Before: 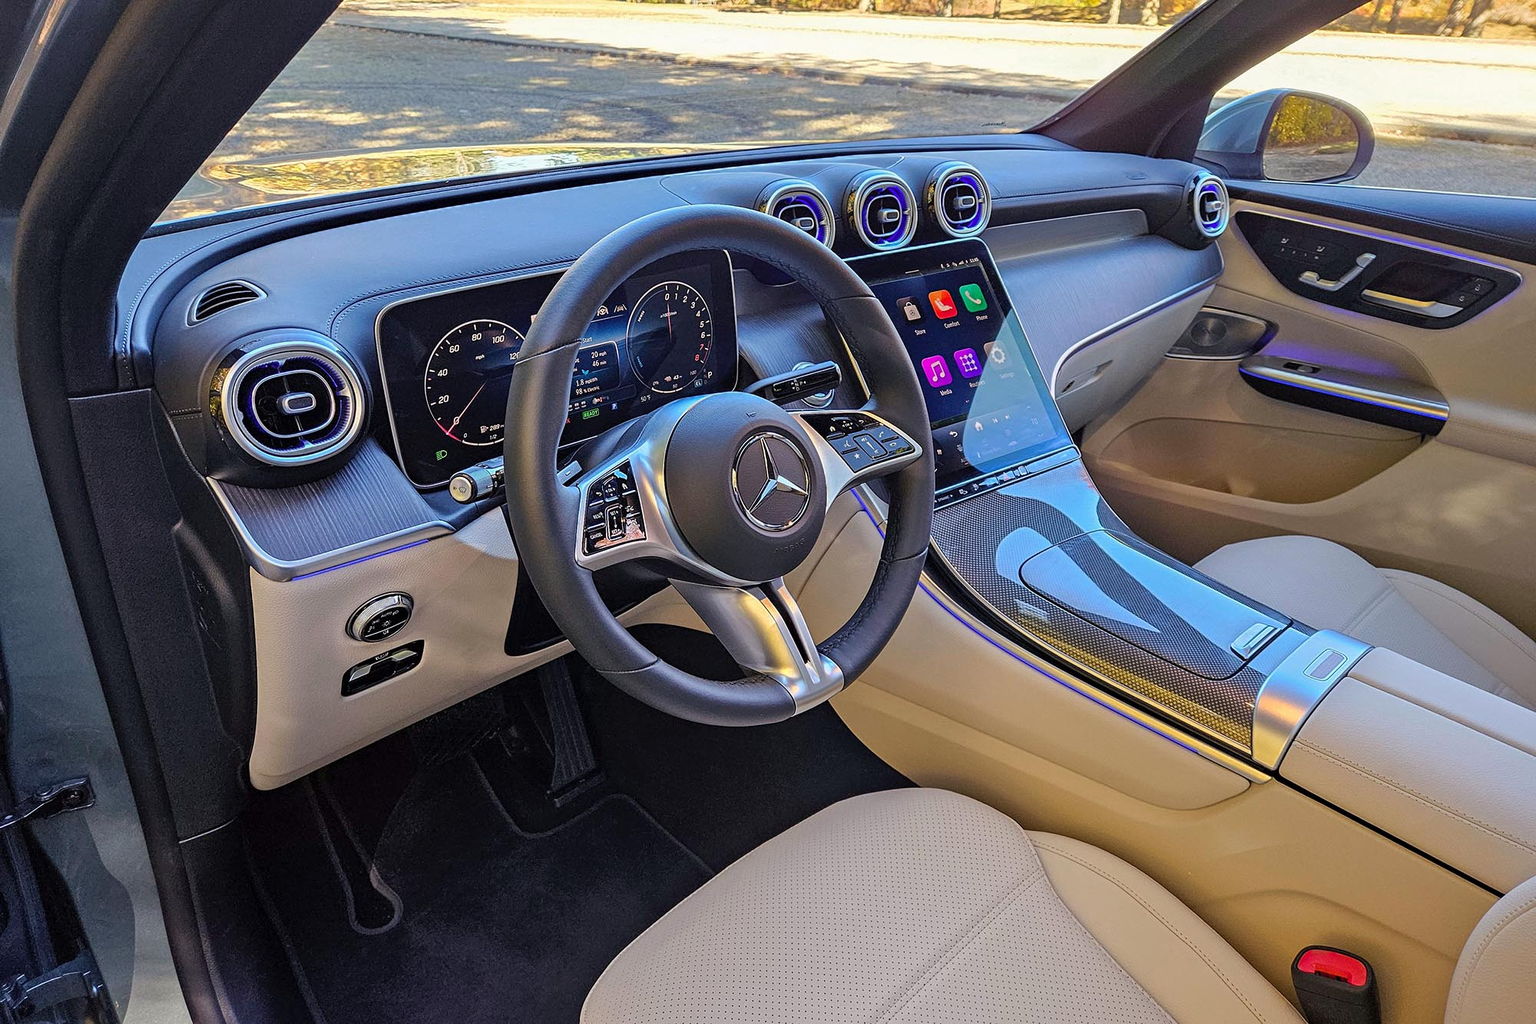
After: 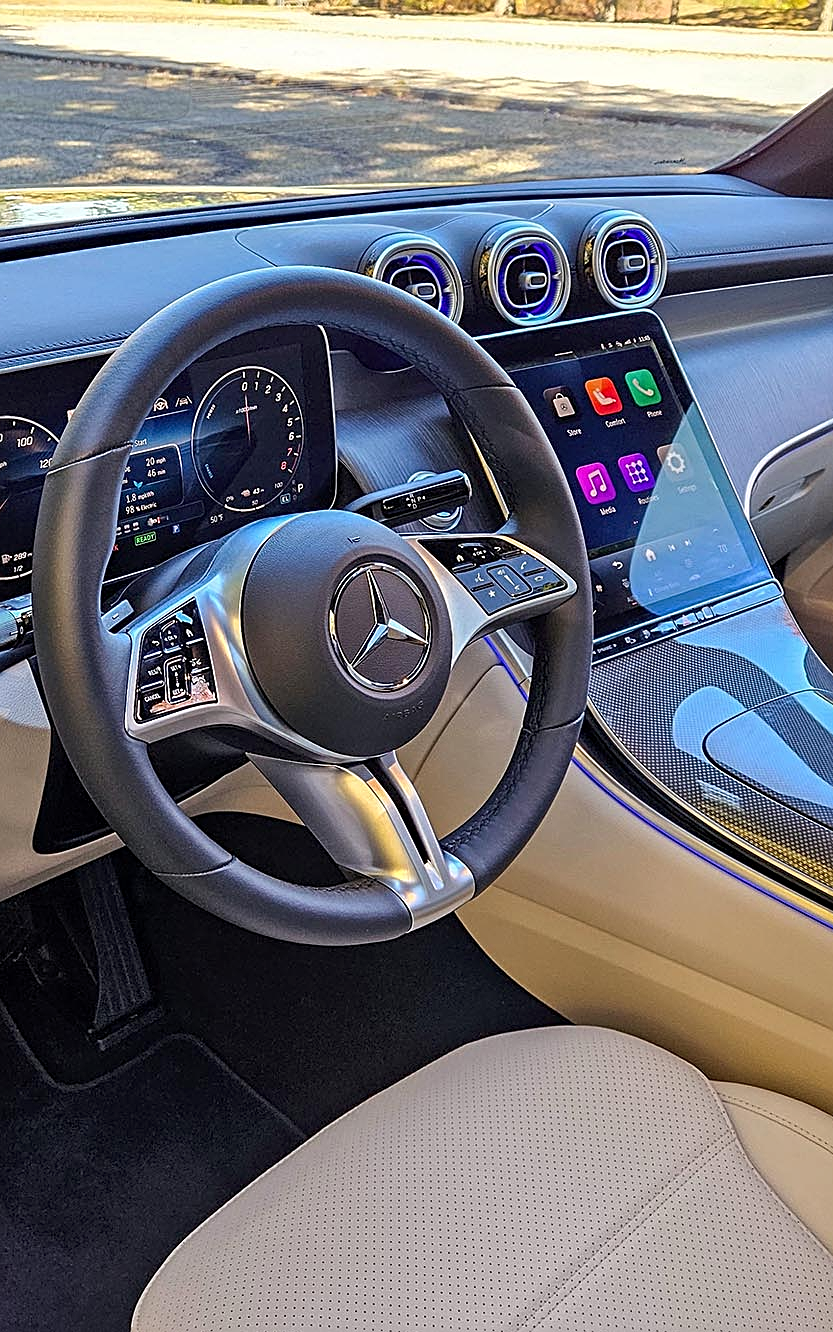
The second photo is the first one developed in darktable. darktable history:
crop: left 31.229%, right 27.105%
sharpen: on, module defaults
local contrast: highlights 100%, shadows 100%, detail 120%, midtone range 0.2
contrast brightness saturation: contrast 0.07
